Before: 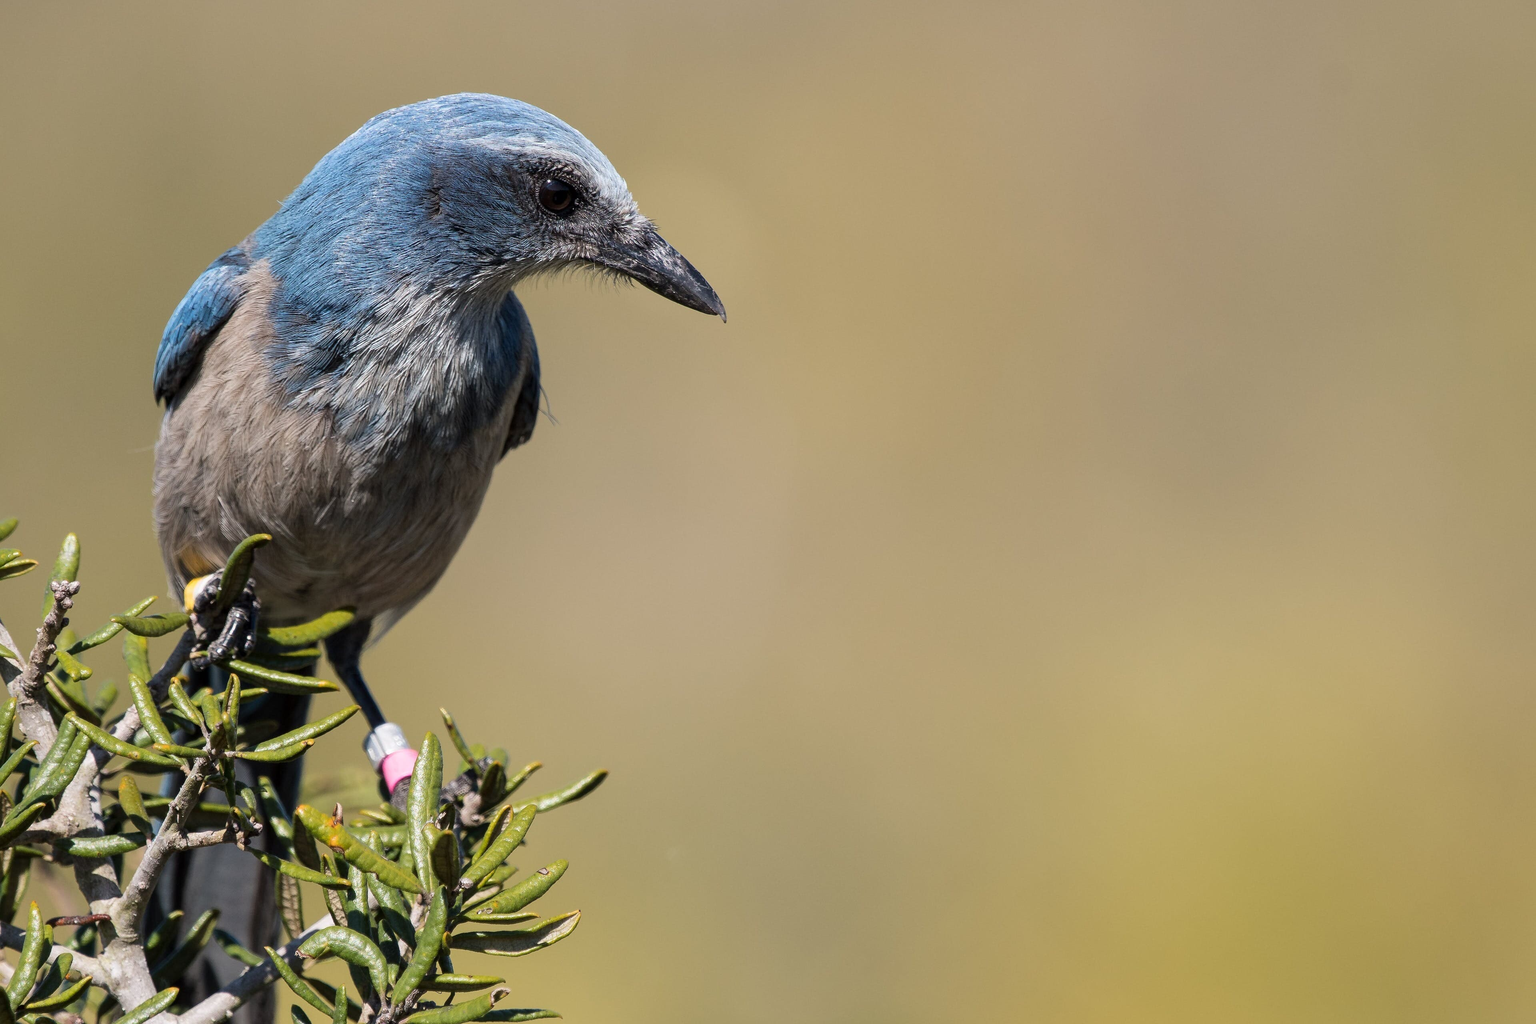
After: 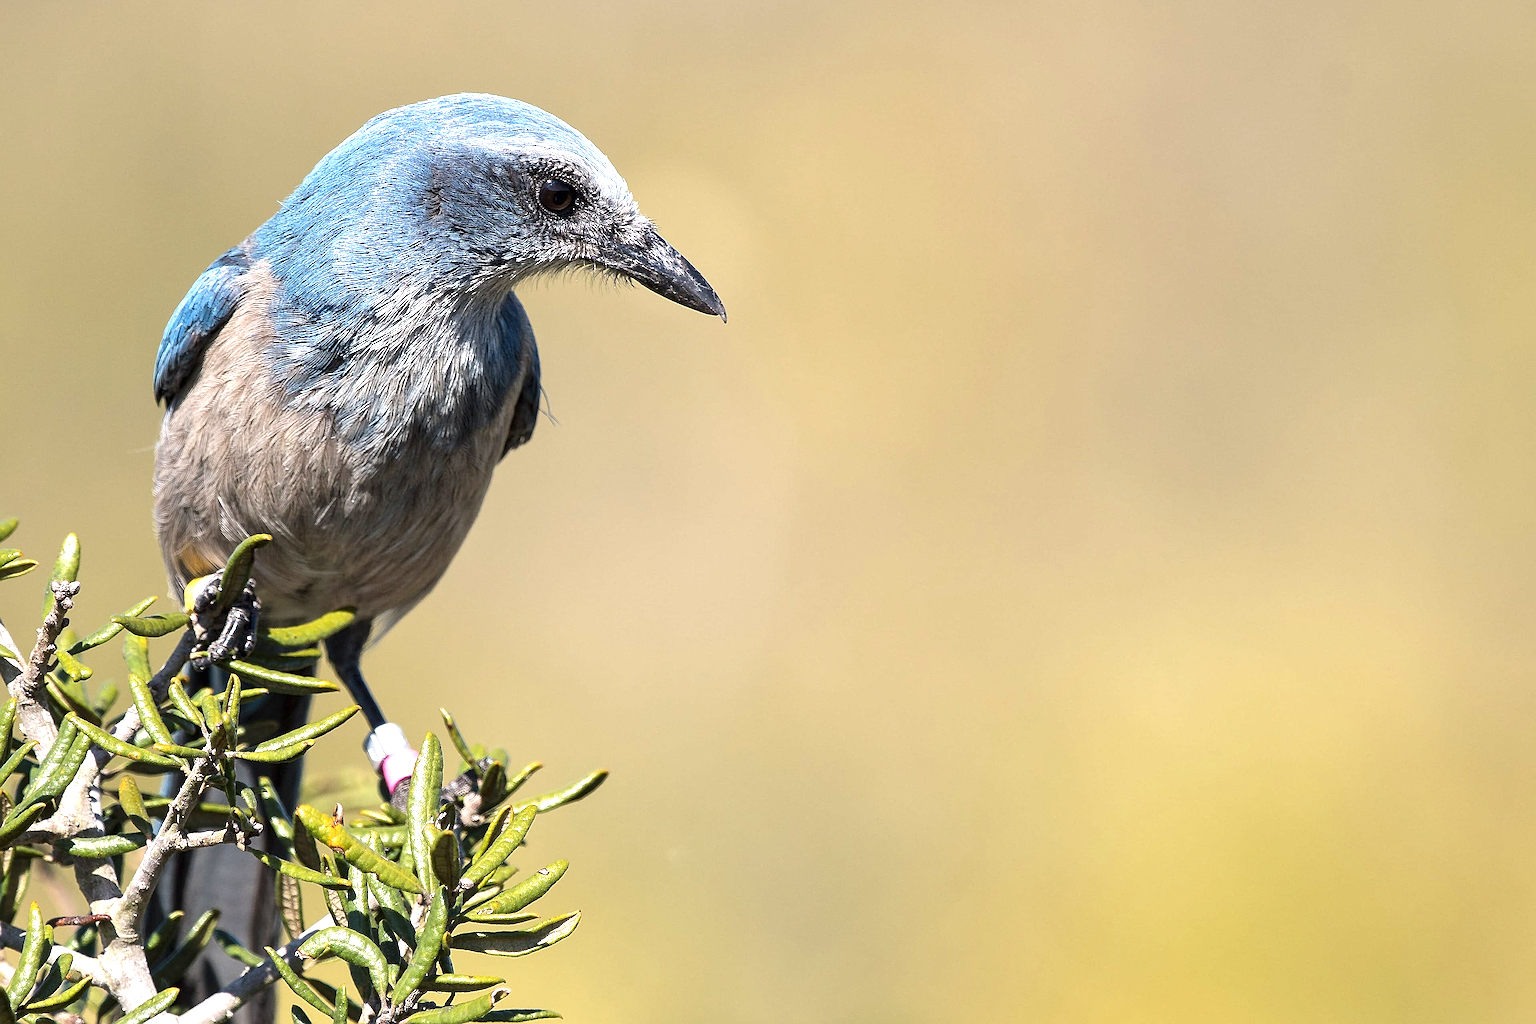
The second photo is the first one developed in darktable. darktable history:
exposure: black level correction 0, exposure 0.9 EV, compensate highlight preservation false
sharpen: amount 1
shadows and highlights: shadows 37.27, highlights -28.18, soften with gaussian
